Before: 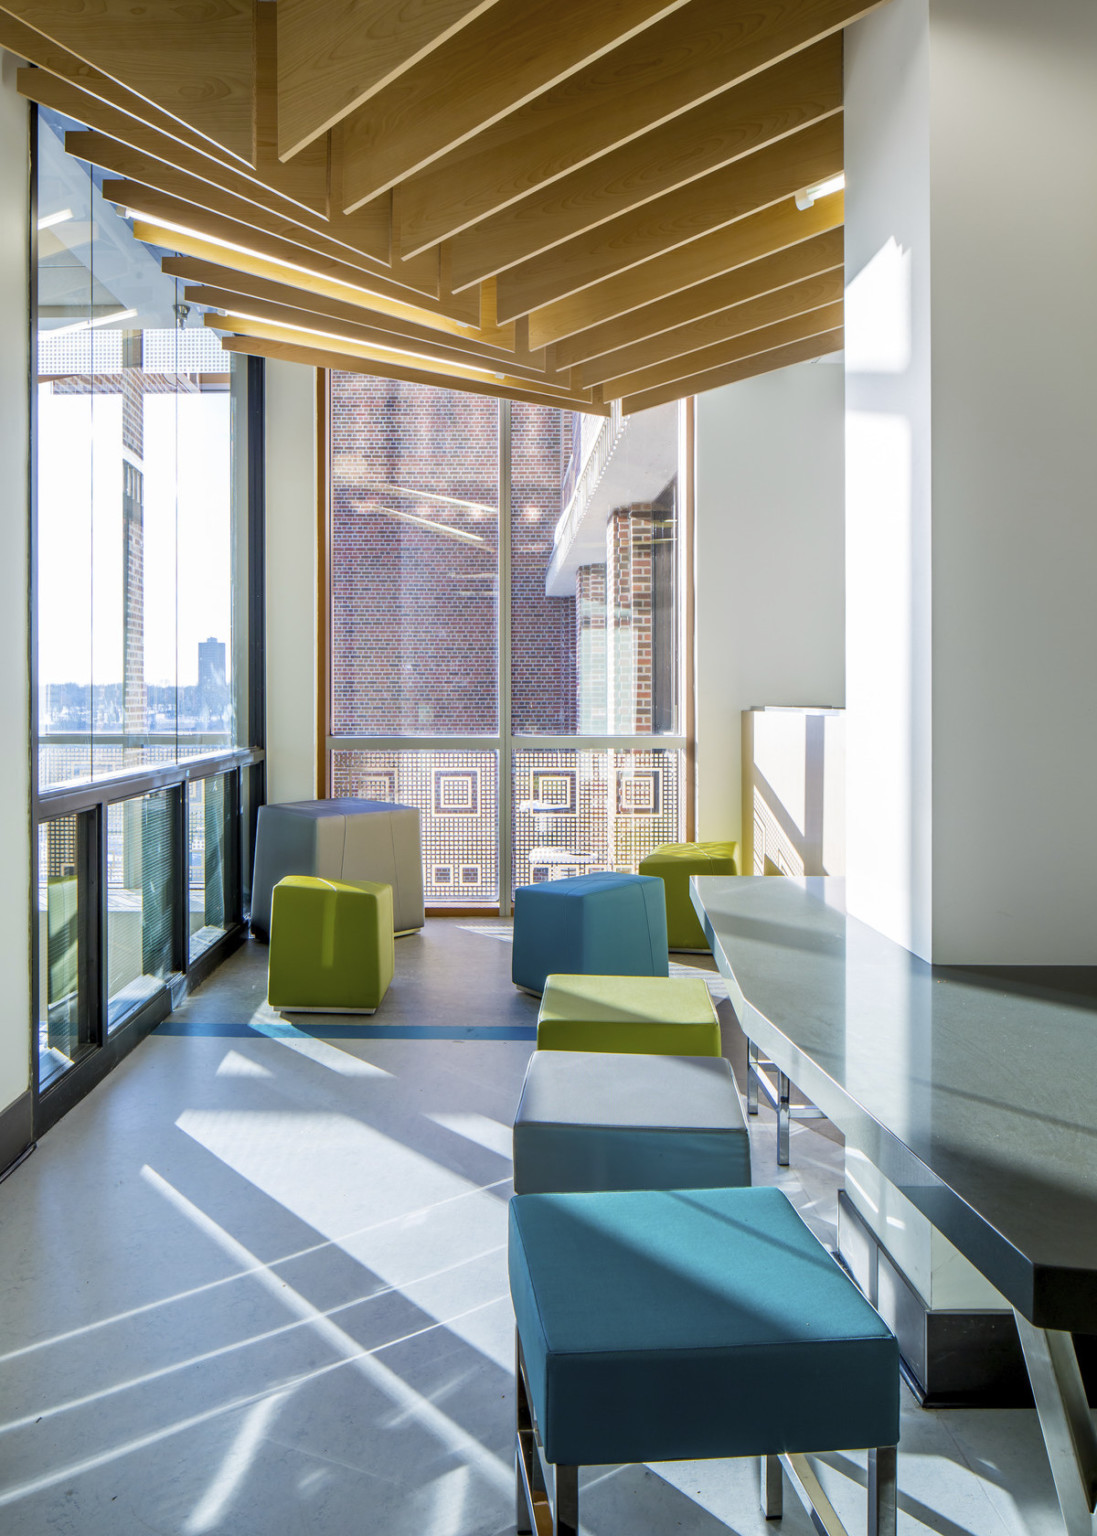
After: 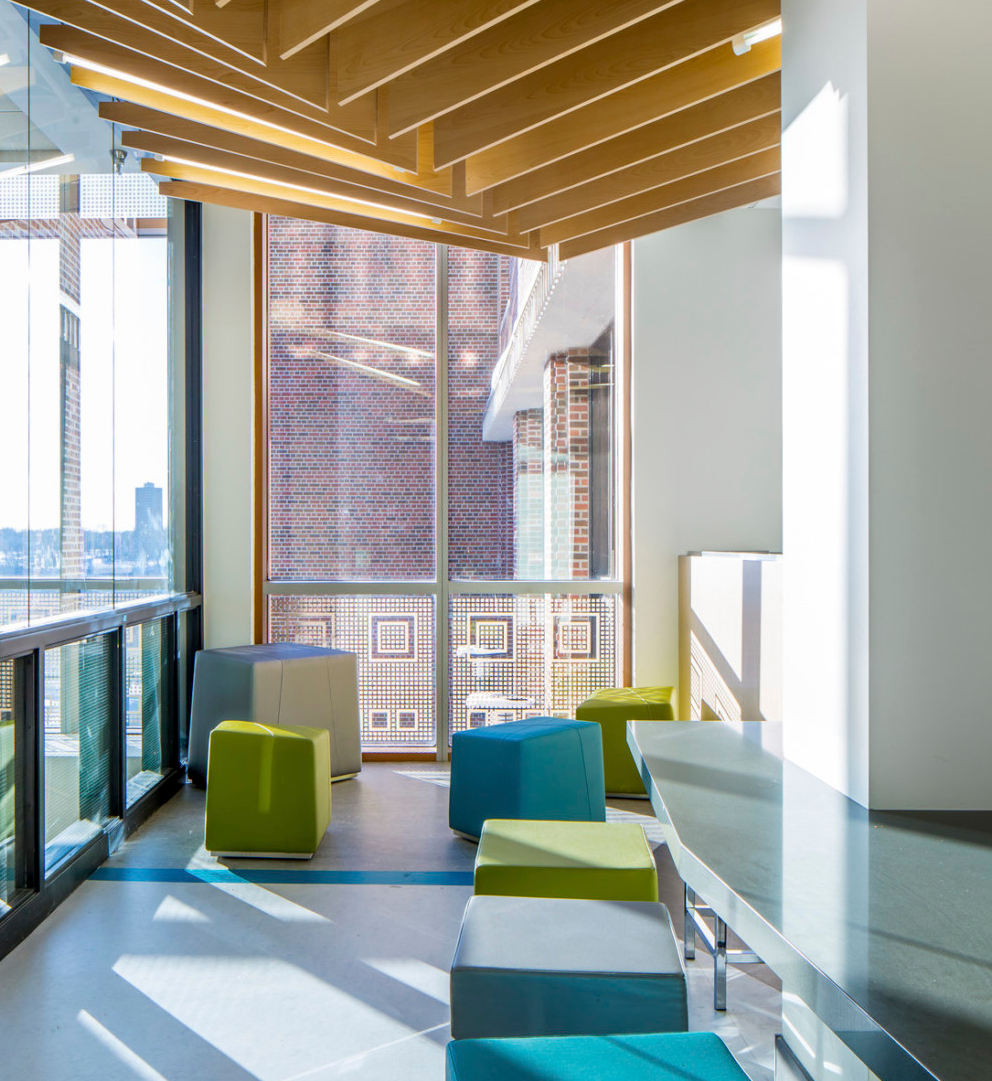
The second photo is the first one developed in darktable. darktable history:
crop: left 5.745%, top 10.111%, right 3.77%, bottom 19.485%
